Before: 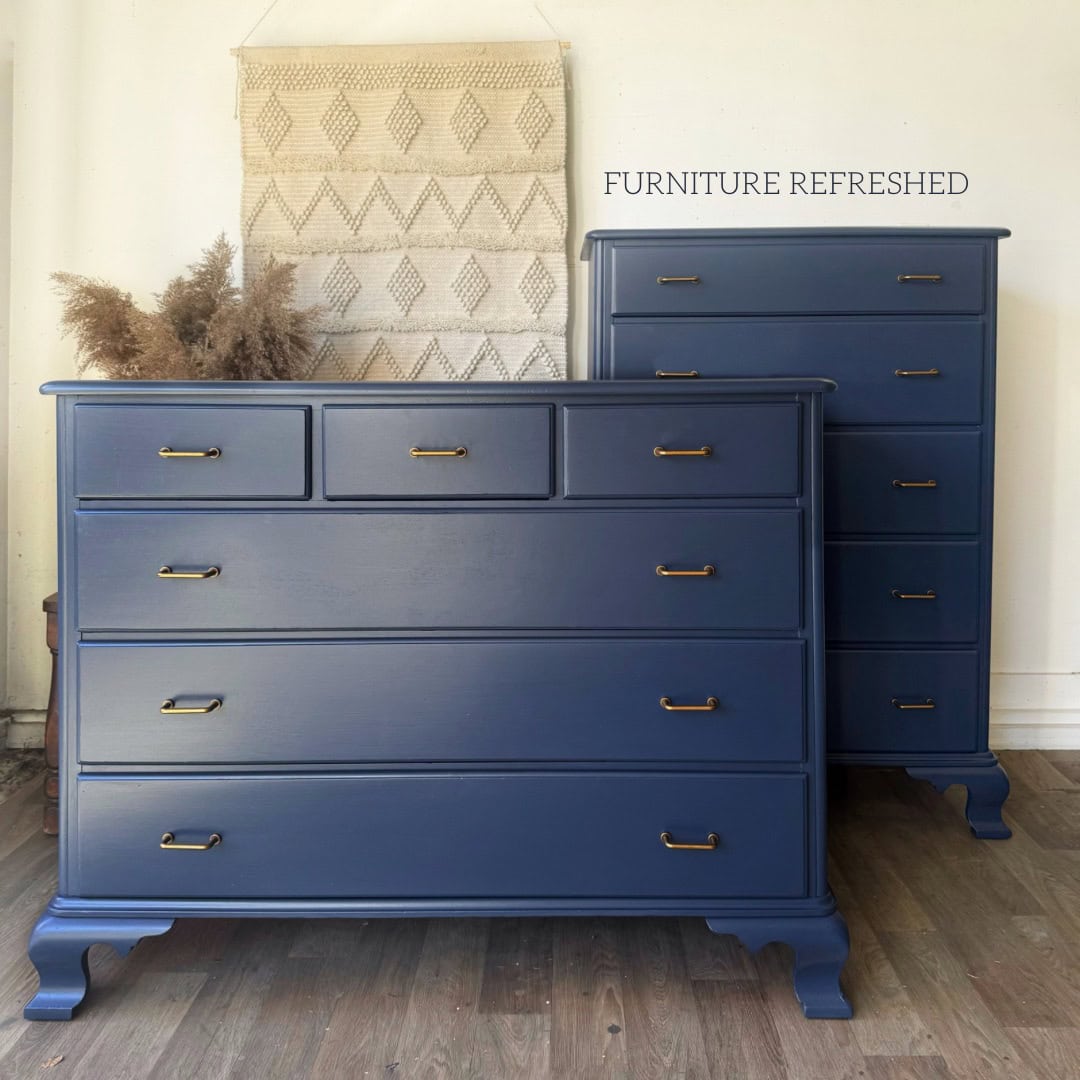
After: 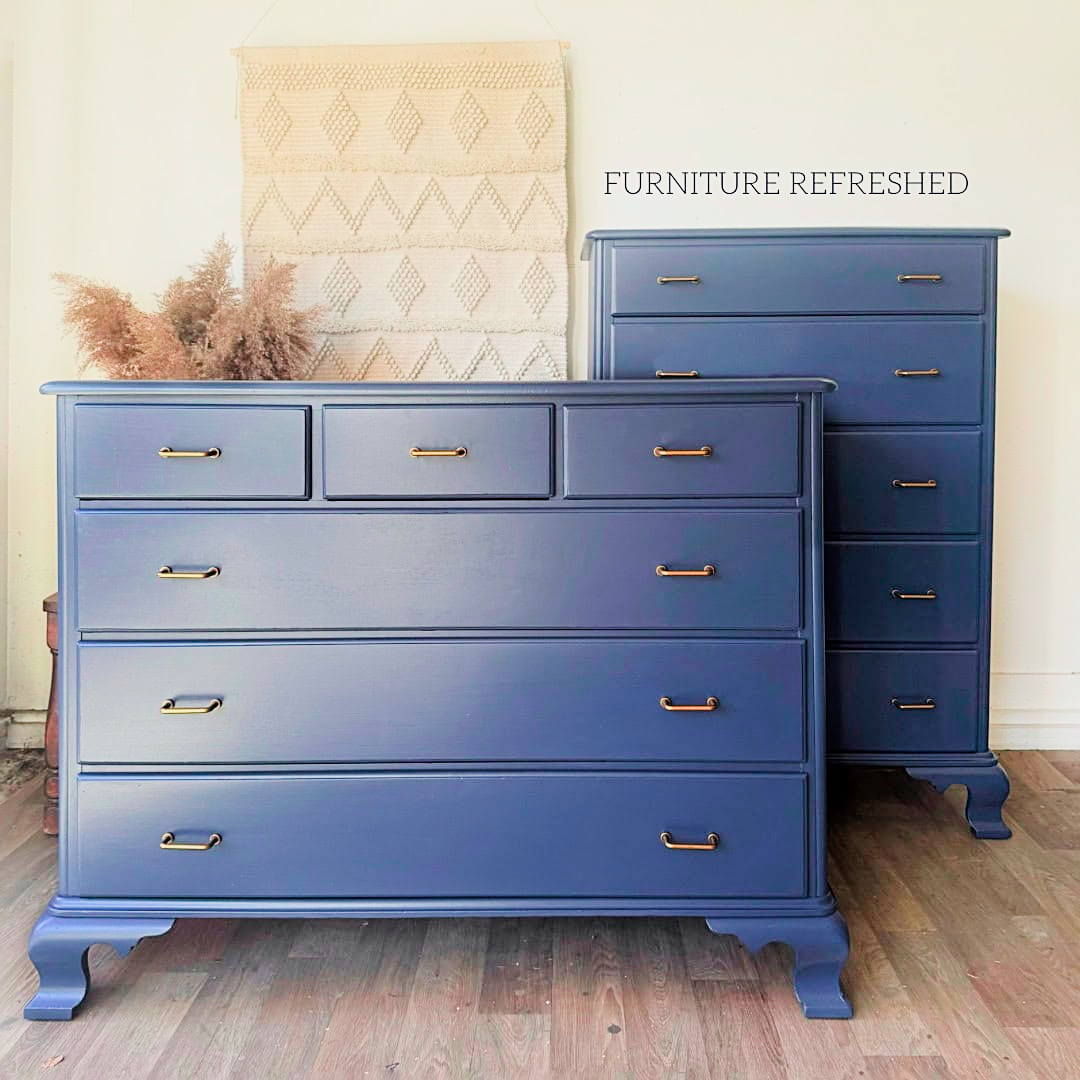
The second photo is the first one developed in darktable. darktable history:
color contrast: green-magenta contrast 1.73, blue-yellow contrast 1.15
exposure: black level correction 0, exposure 1.3 EV, compensate highlight preservation false
sharpen: on, module defaults
filmic rgb: black relative exposure -7.15 EV, white relative exposure 5.36 EV, hardness 3.02
